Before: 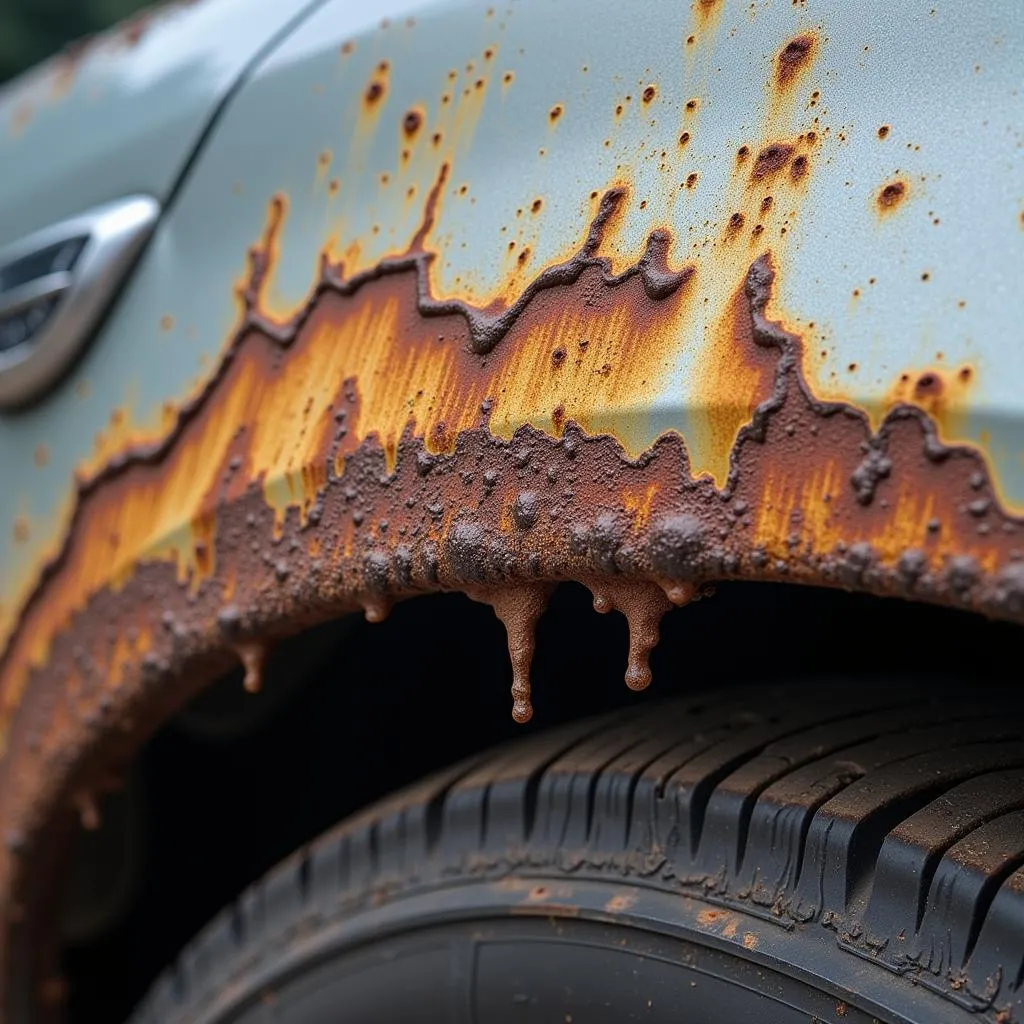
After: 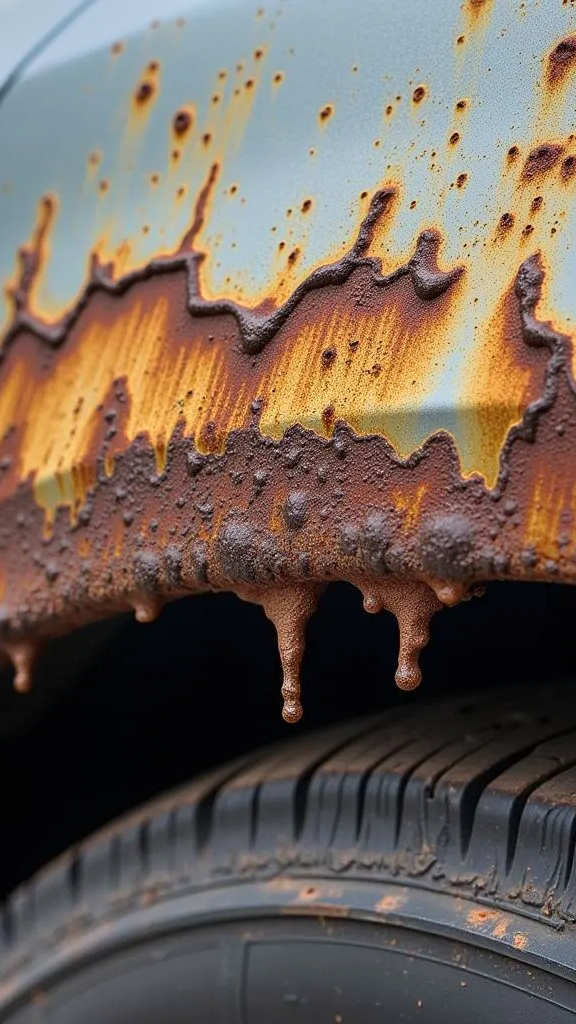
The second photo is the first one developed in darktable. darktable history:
crop and rotate: left 22.516%, right 21.234%
tone equalizer: -7 EV -0.63 EV, -6 EV 1 EV, -5 EV -0.45 EV, -4 EV 0.43 EV, -3 EV 0.41 EV, -2 EV 0.15 EV, -1 EV -0.15 EV, +0 EV -0.39 EV, smoothing diameter 25%, edges refinement/feathering 10, preserve details guided filter
